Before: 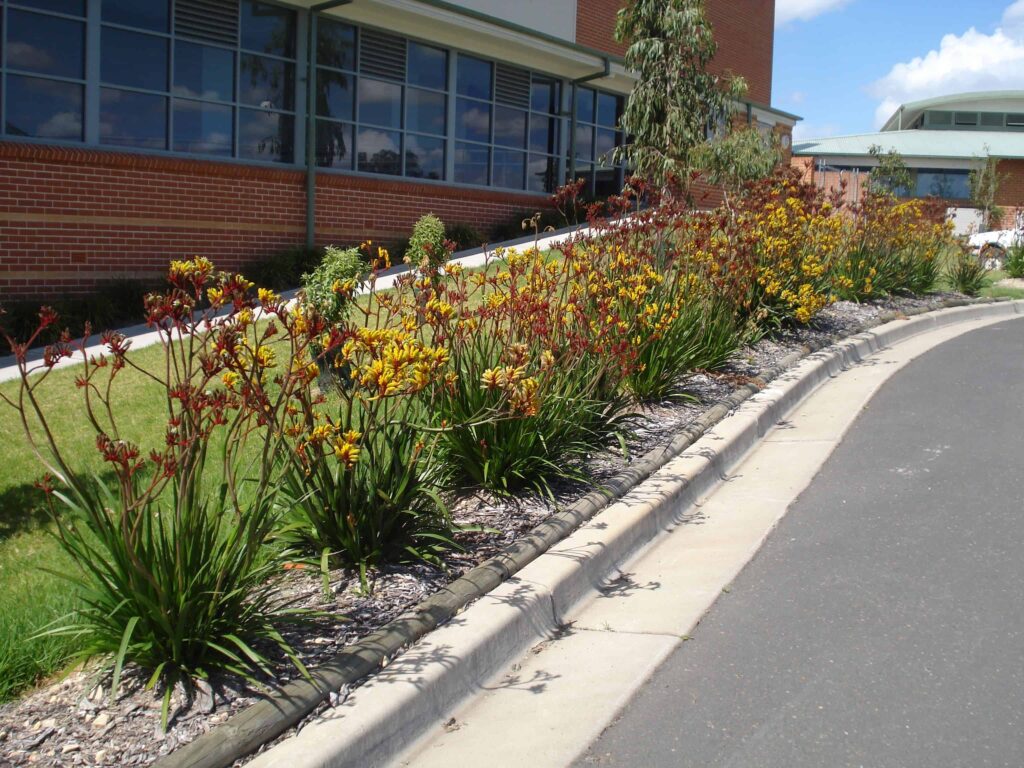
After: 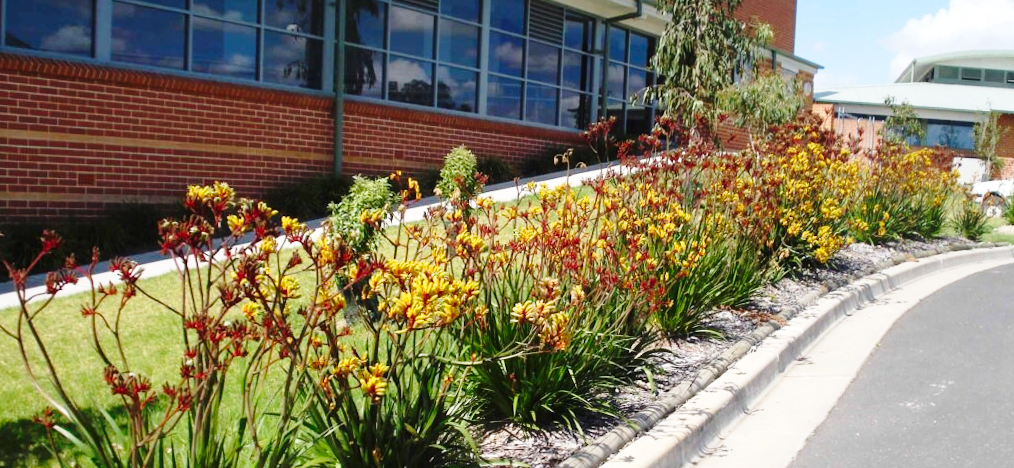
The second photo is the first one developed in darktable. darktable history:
crop and rotate: top 4.848%, bottom 29.503%
rotate and perspective: rotation 0.679°, lens shift (horizontal) 0.136, crop left 0.009, crop right 0.991, crop top 0.078, crop bottom 0.95
base curve: curves: ch0 [(0, 0) (0.028, 0.03) (0.121, 0.232) (0.46, 0.748) (0.859, 0.968) (1, 1)], preserve colors none
